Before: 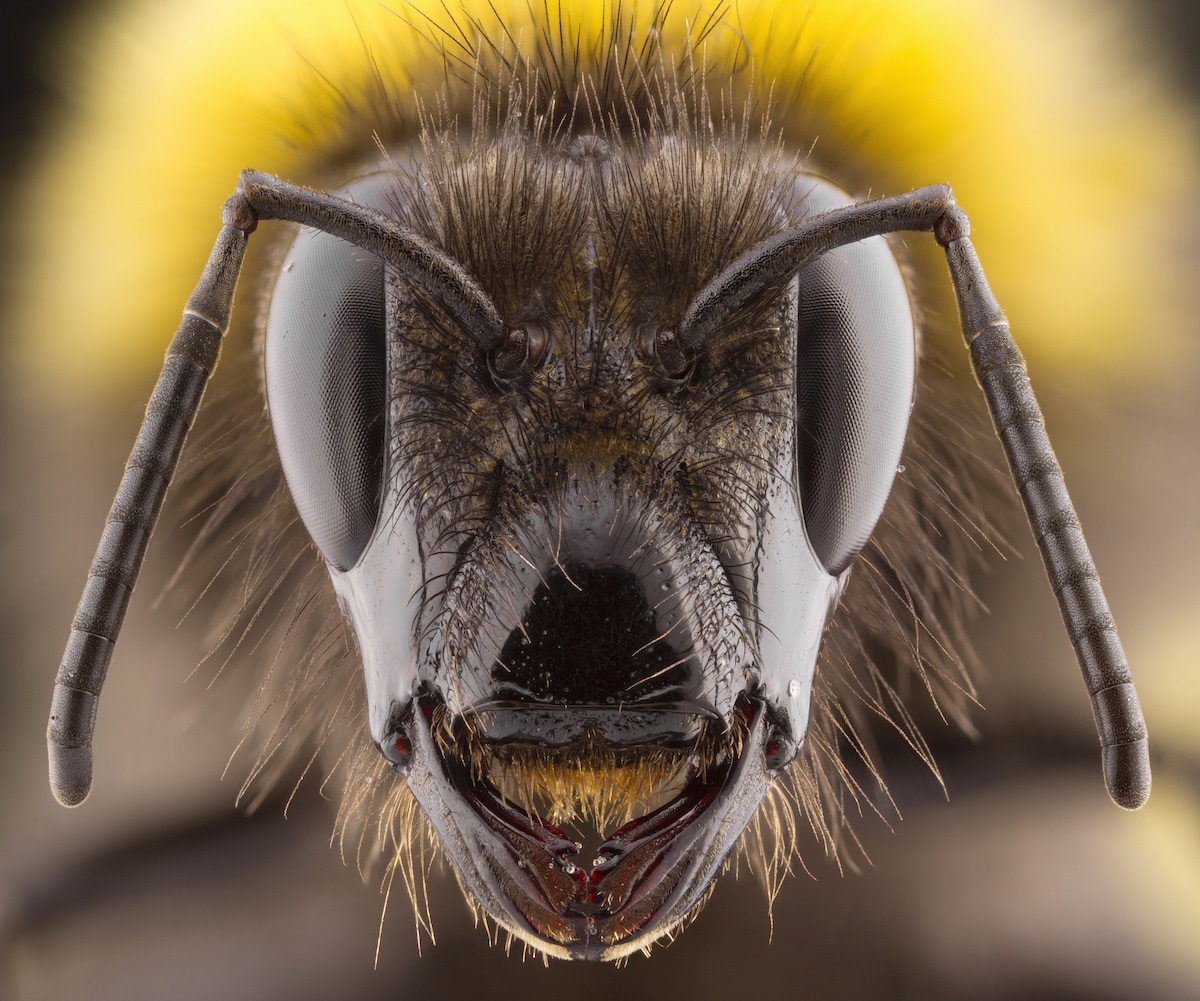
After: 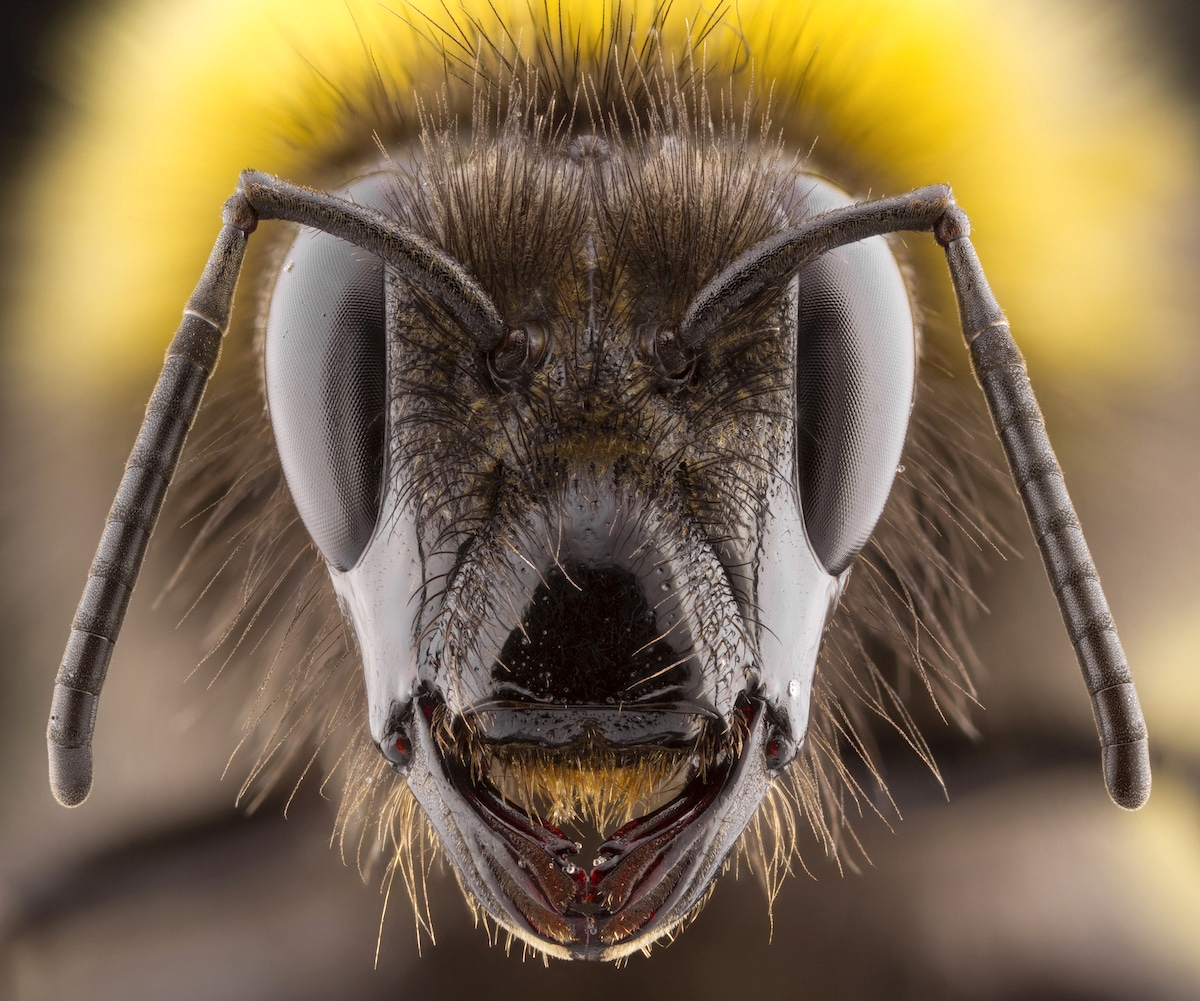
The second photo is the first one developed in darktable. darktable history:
local contrast: highlights 106%, shadows 101%, detail 120%, midtone range 0.2
